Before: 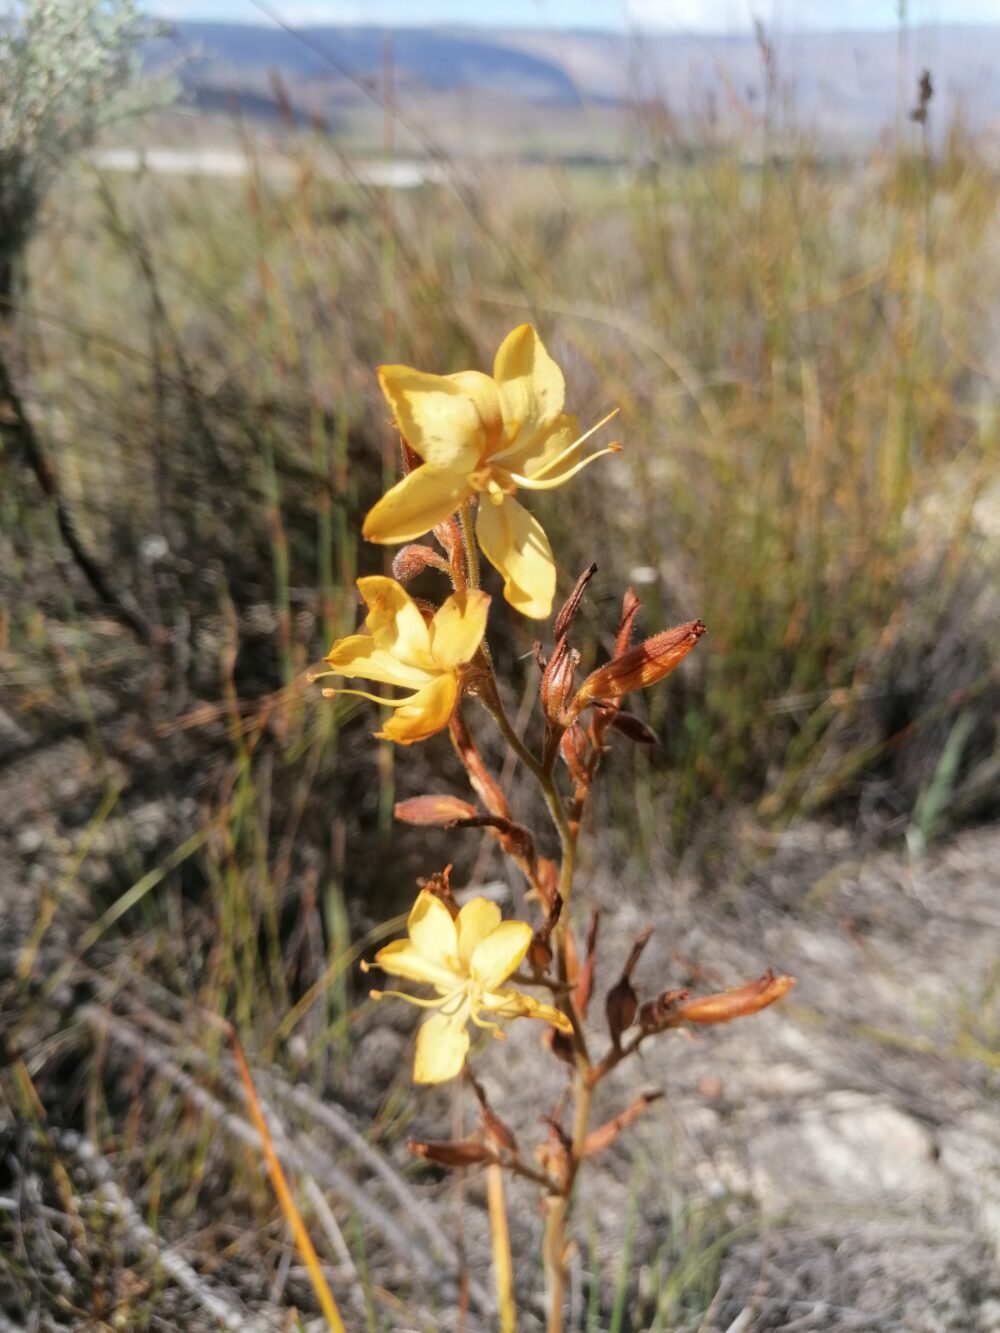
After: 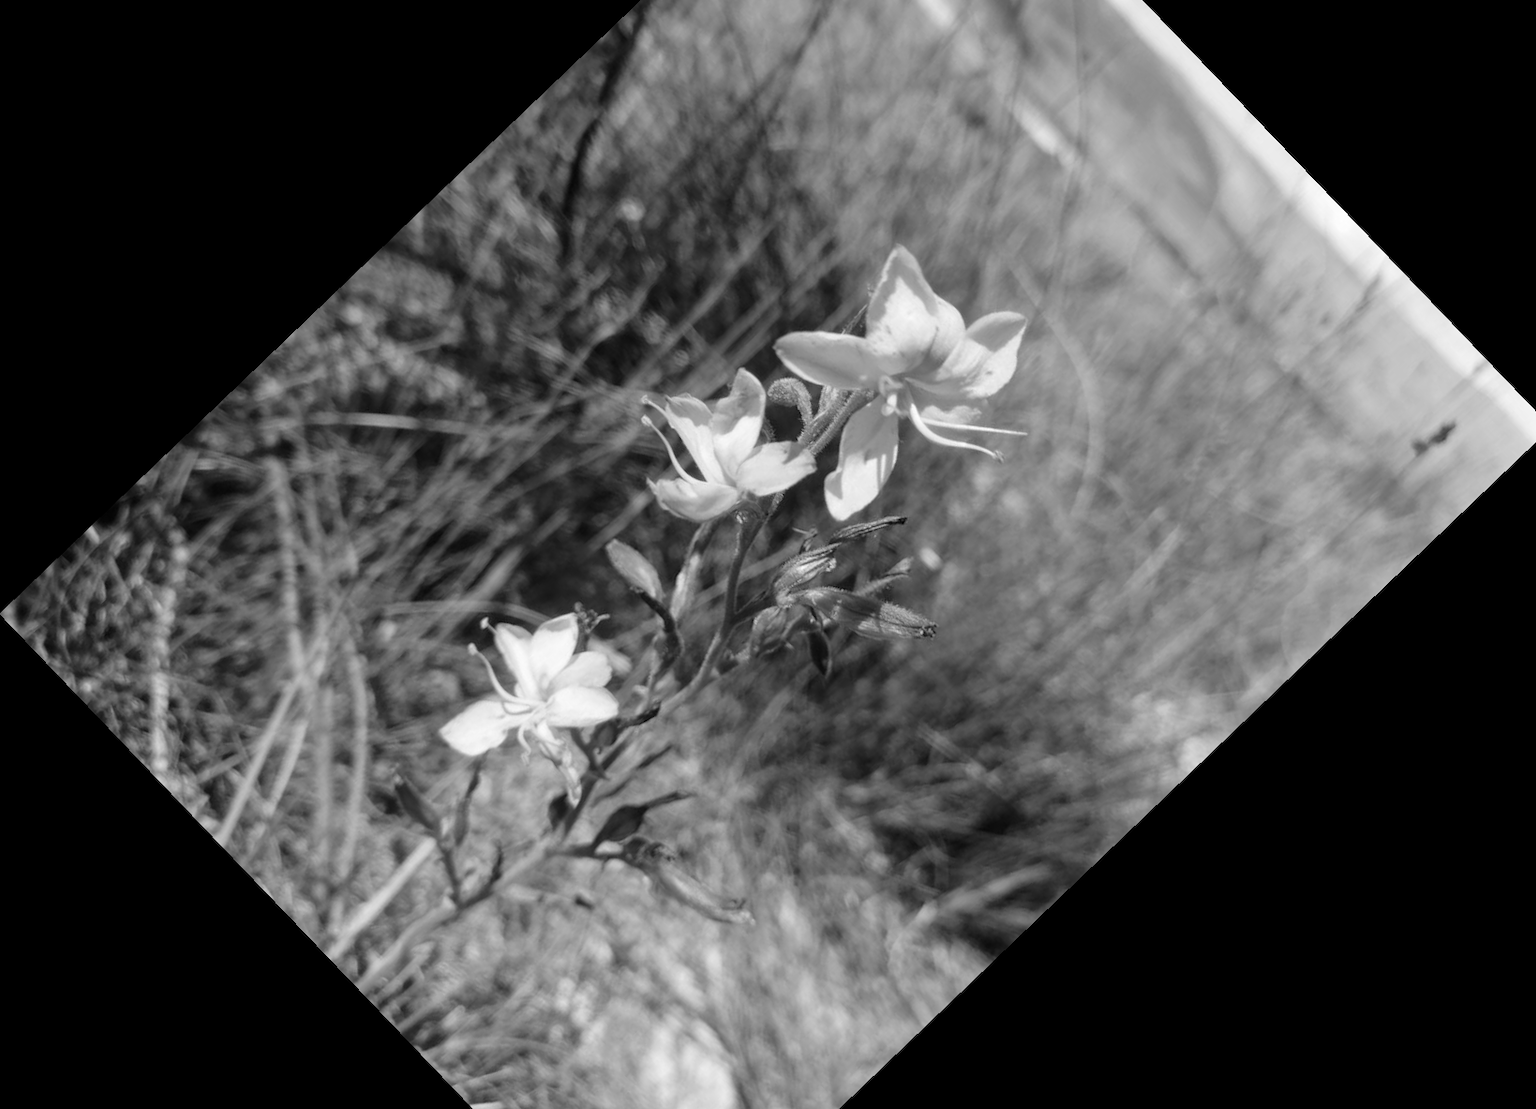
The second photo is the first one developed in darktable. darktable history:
monochrome: on, module defaults
crop and rotate: angle -46.26°, top 16.234%, right 0.912%, bottom 11.704%
